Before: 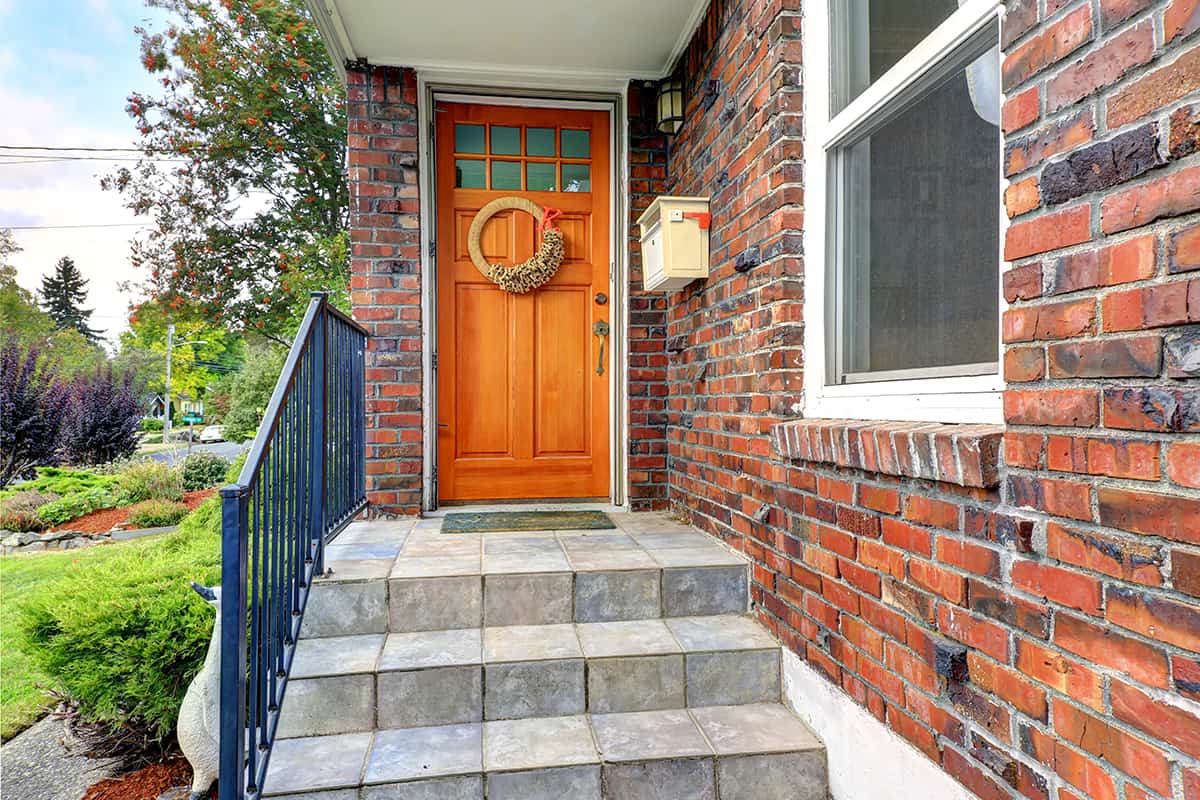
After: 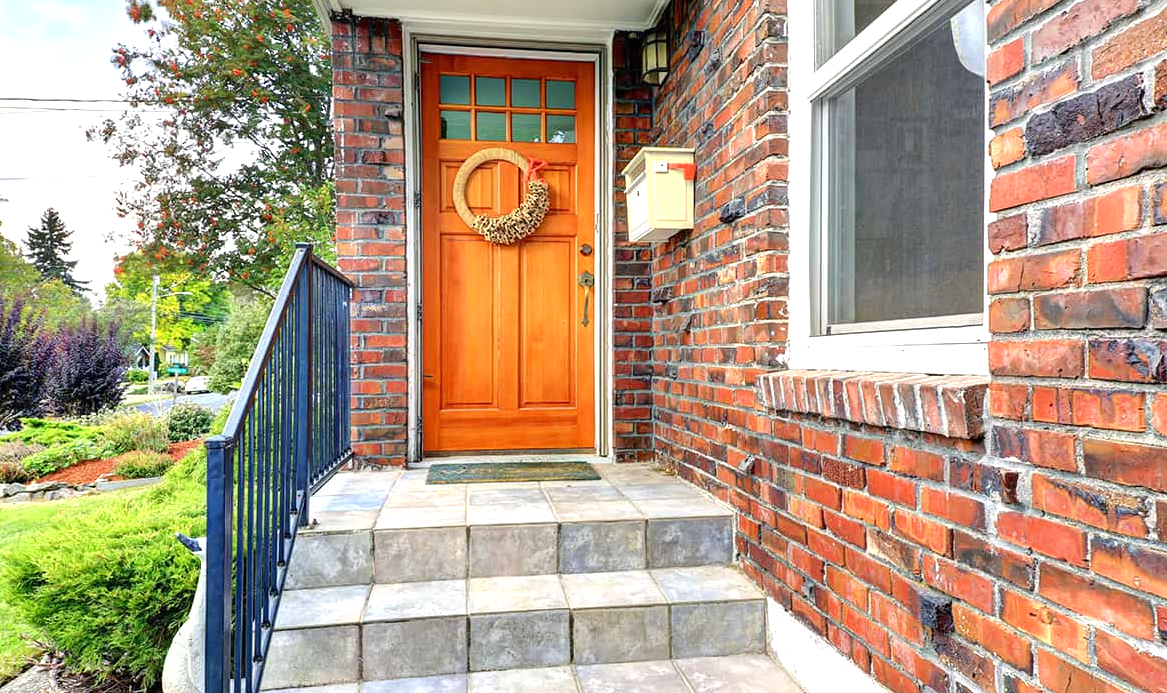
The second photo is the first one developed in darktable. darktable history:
crop: left 1.29%, top 6.133%, right 1.46%, bottom 7.158%
exposure: black level correction 0, exposure 0.5 EV, compensate highlight preservation false
